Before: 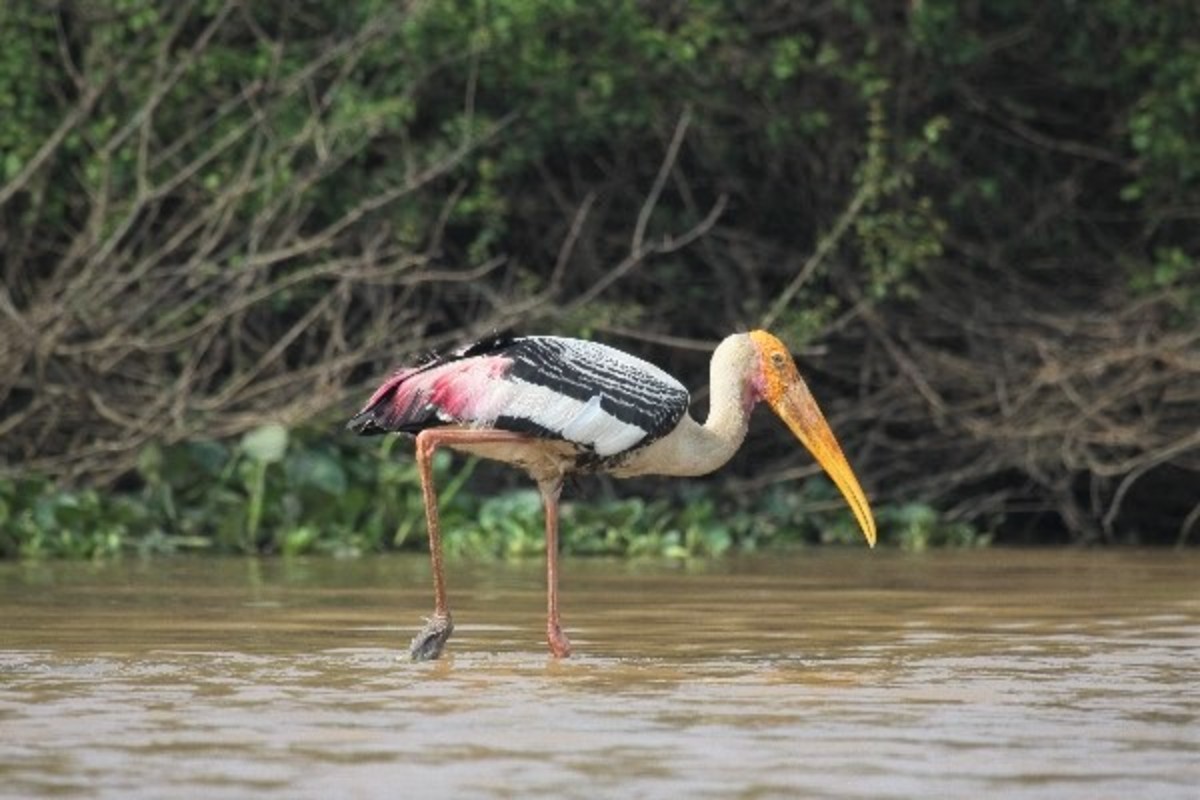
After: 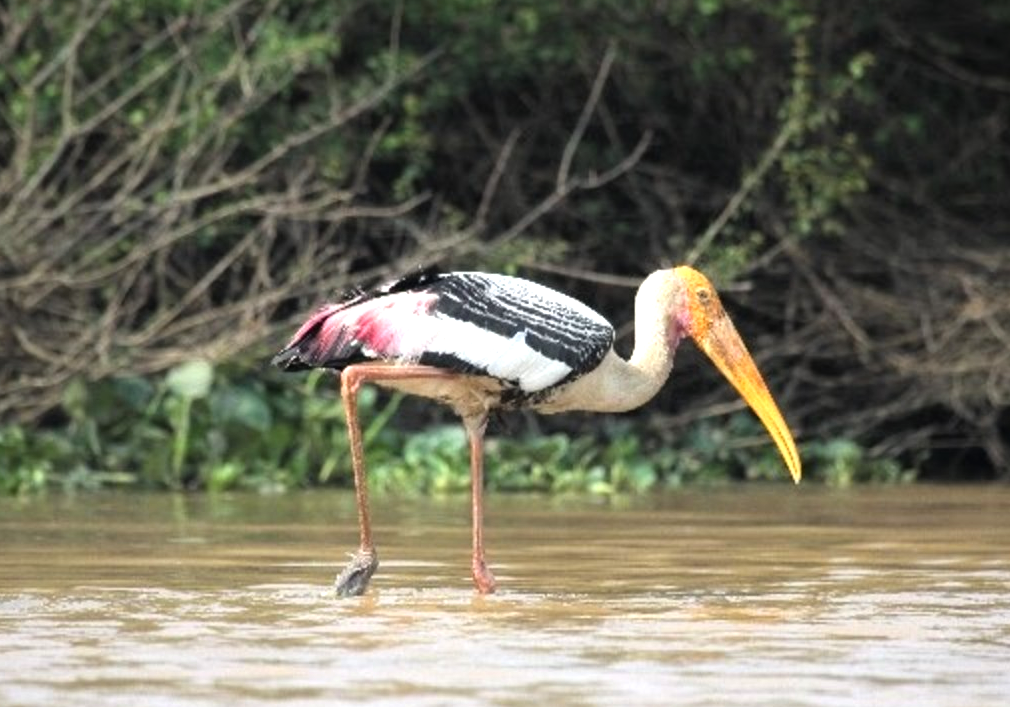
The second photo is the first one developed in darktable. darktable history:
crop: left 6.255%, top 8.034%, right 9.529%, bottom 3.531%
tone equalizer: -8 EV -0.789 EV, -7 EV -0.668 EV, -6 EV -0.628 EV, -5 EV -0.388 EV, -3 EV 0.378 EV, -2 EV 0.6 EV, -1 EV 0.674 EV, +0 EV 0.734 EV
